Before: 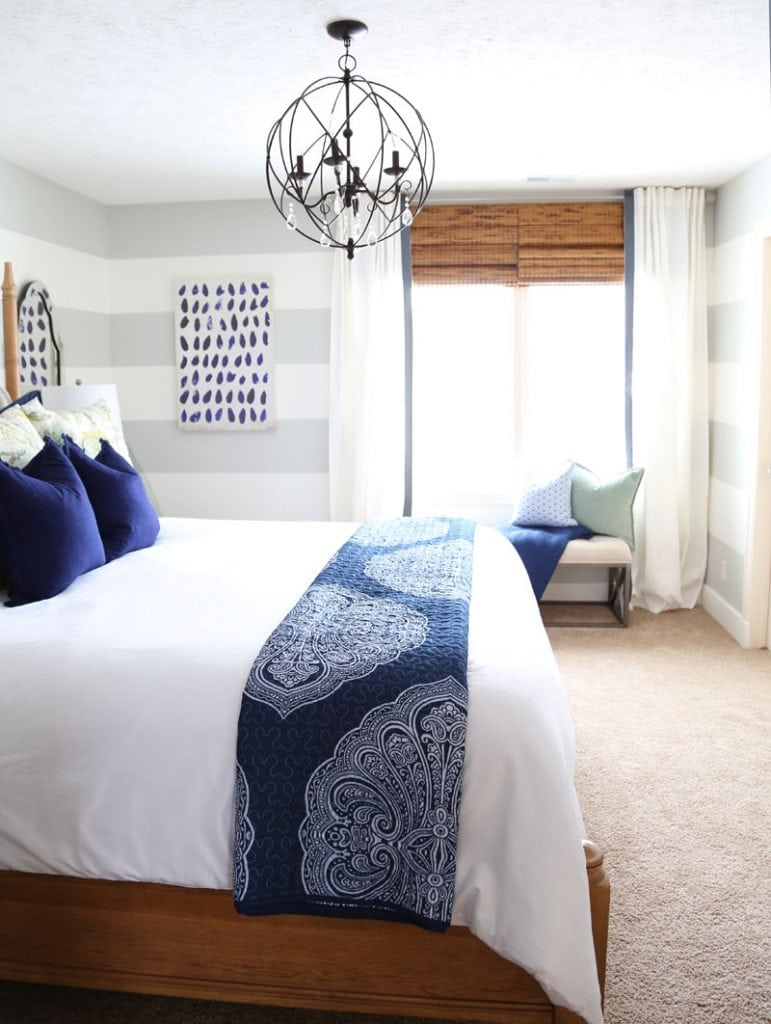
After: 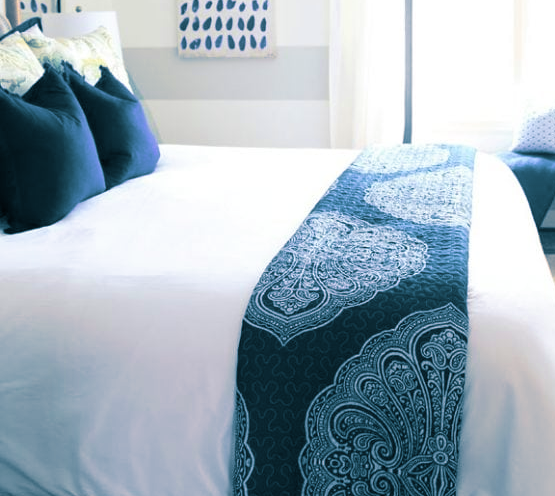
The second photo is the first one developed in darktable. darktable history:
crop: top 36.498%, right 27.964%, bottom 14.995%
velvia: on, module defaults
split-toning: shadows › hue 212.4°, balance -70
